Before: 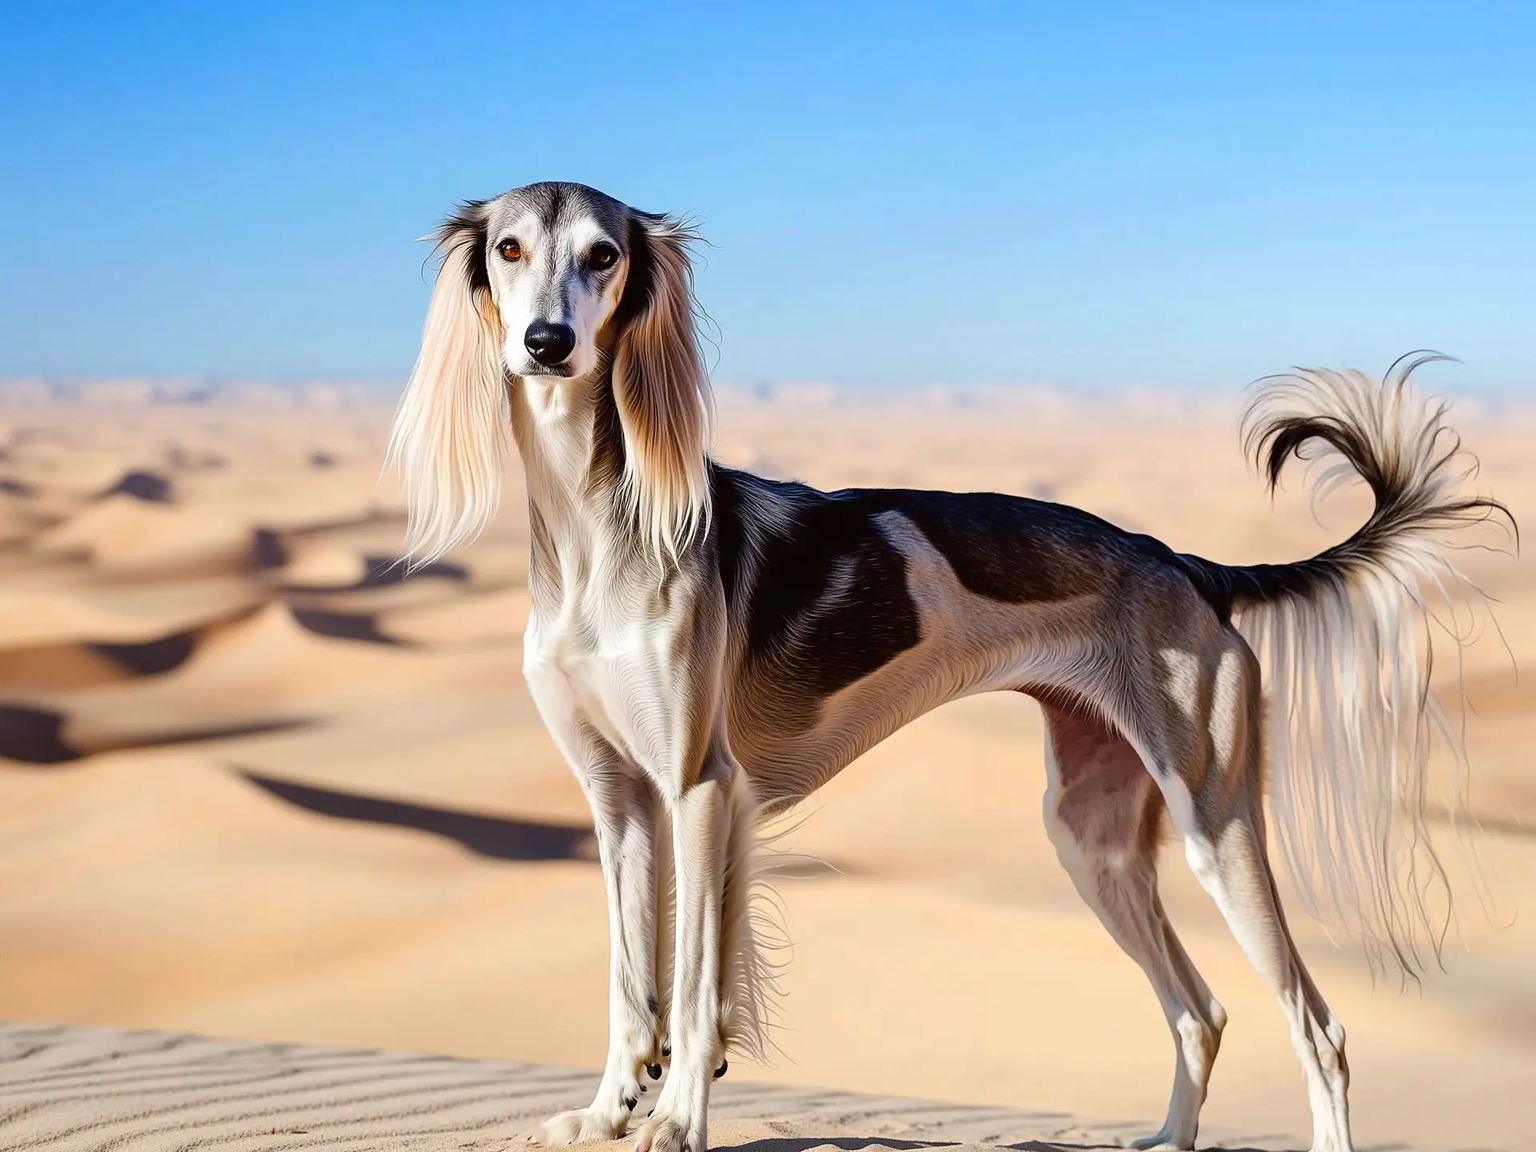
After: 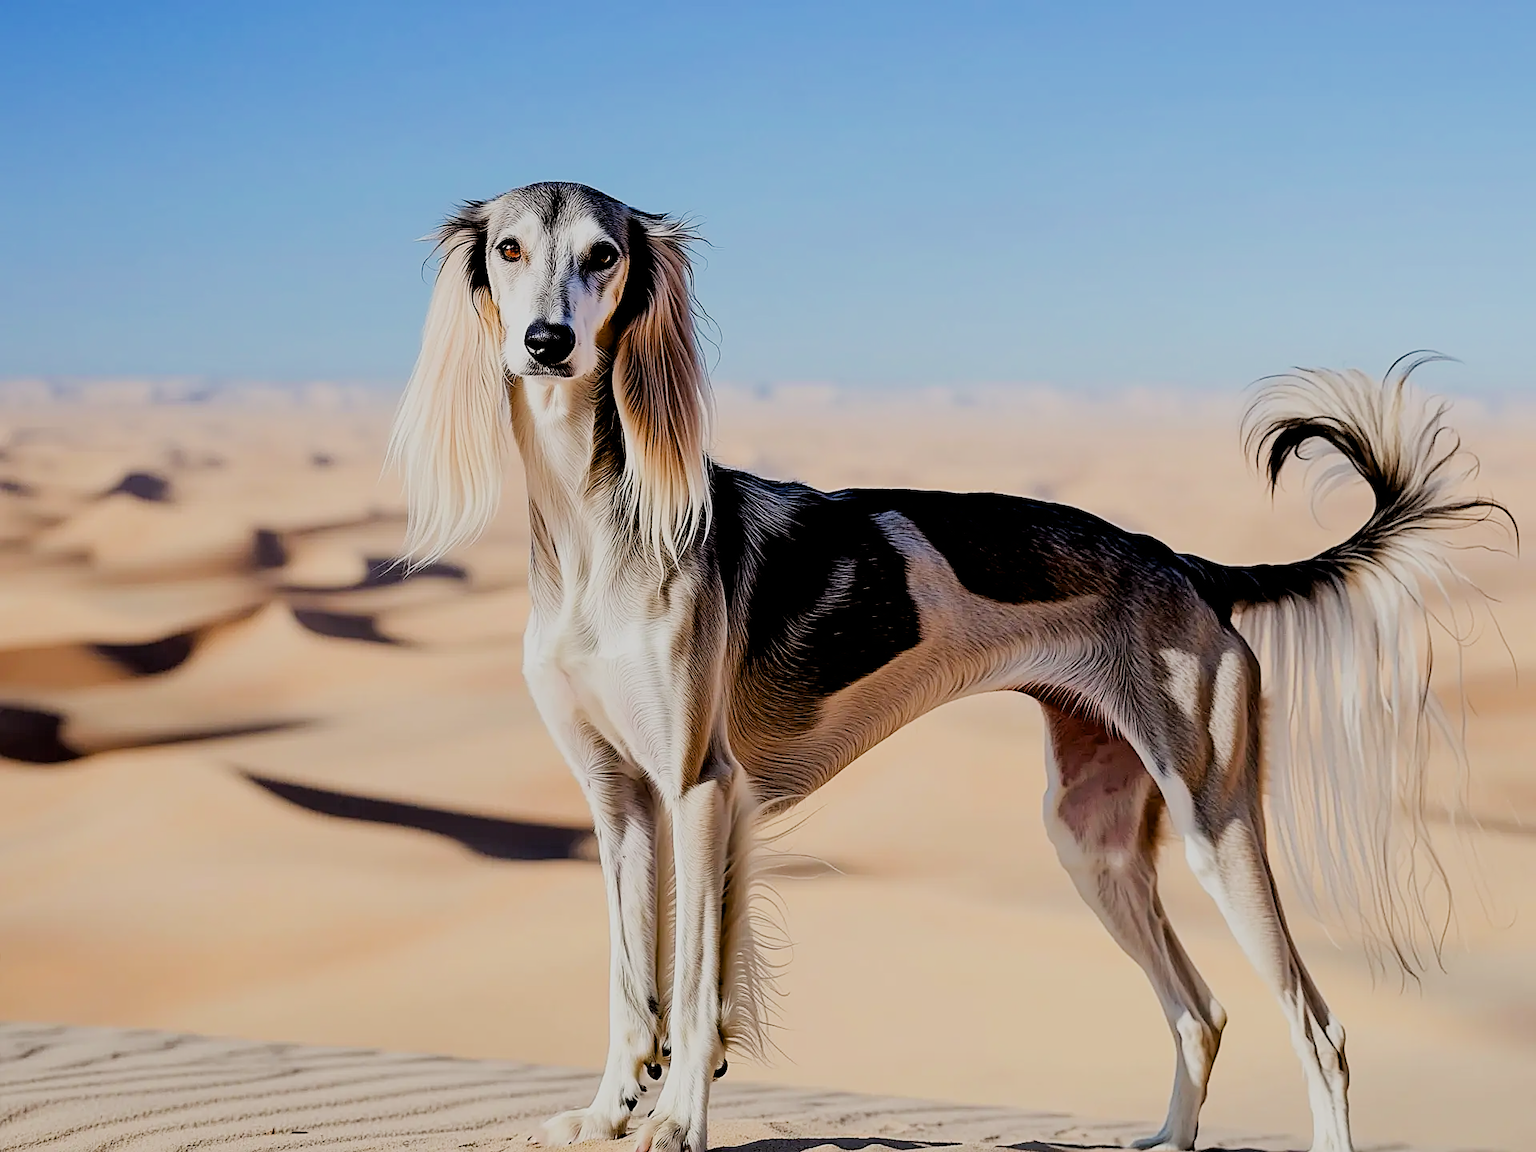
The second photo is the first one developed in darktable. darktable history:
filmic rgb: black relative exposure -9.35 EV, white relative exposure 6.78 EV, threshold 5.96 EV, hardness 3.09, contrast 1.056, enable highlight reconstruction true
sharpen: on, module defaults
exposure: black level correction 0.011, compensate highlight preservation false
